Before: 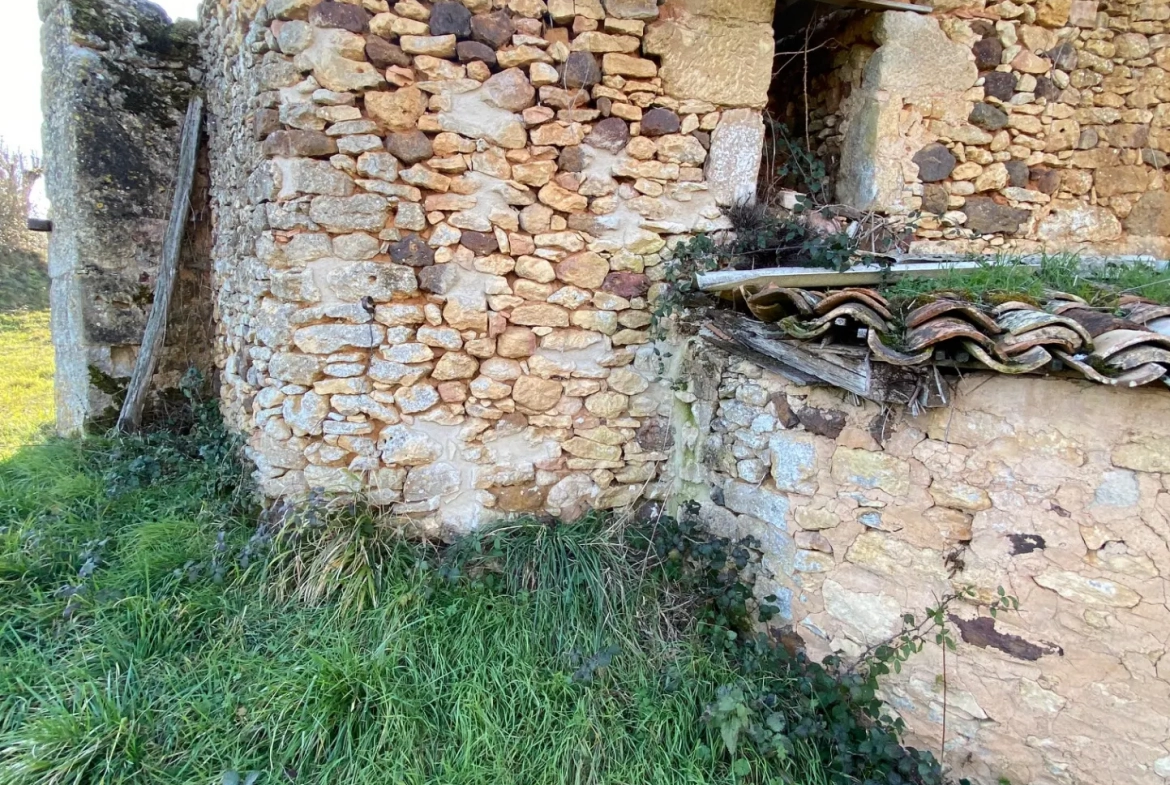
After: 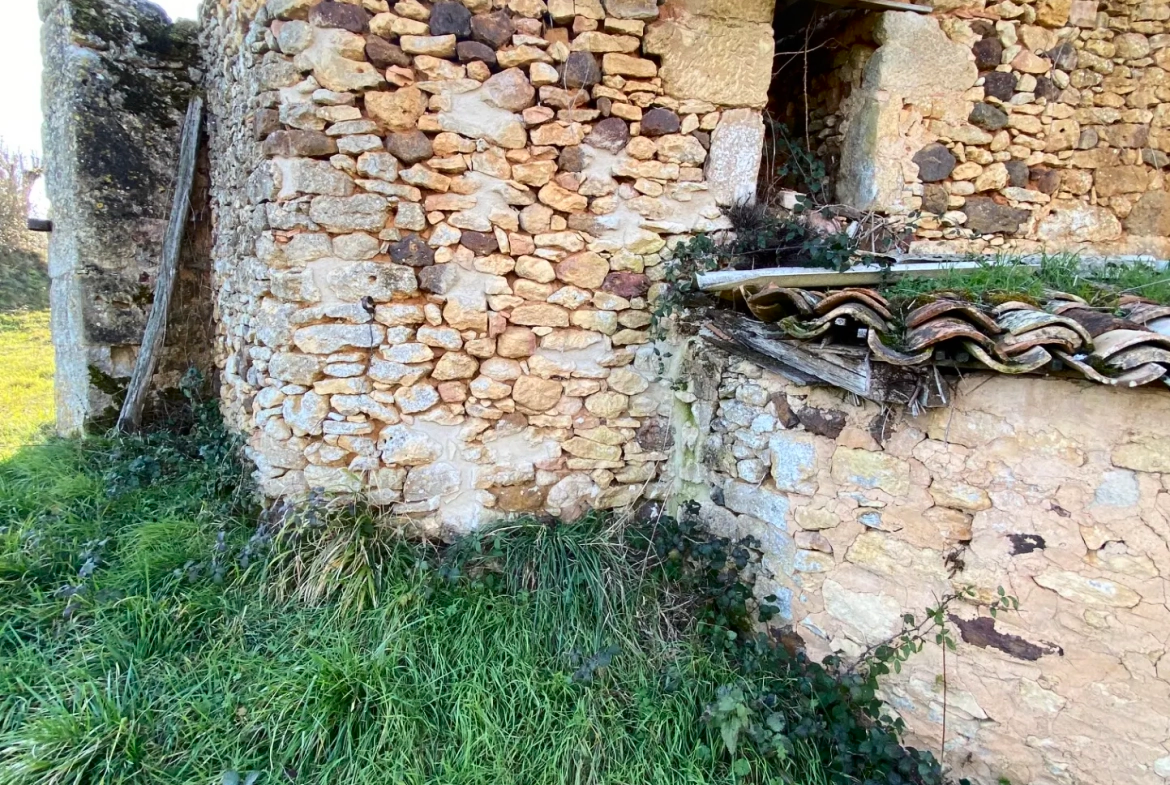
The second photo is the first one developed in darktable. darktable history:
contrast brightness saturation: contrast 0.152, brightness -0.012, saturation 0.099
